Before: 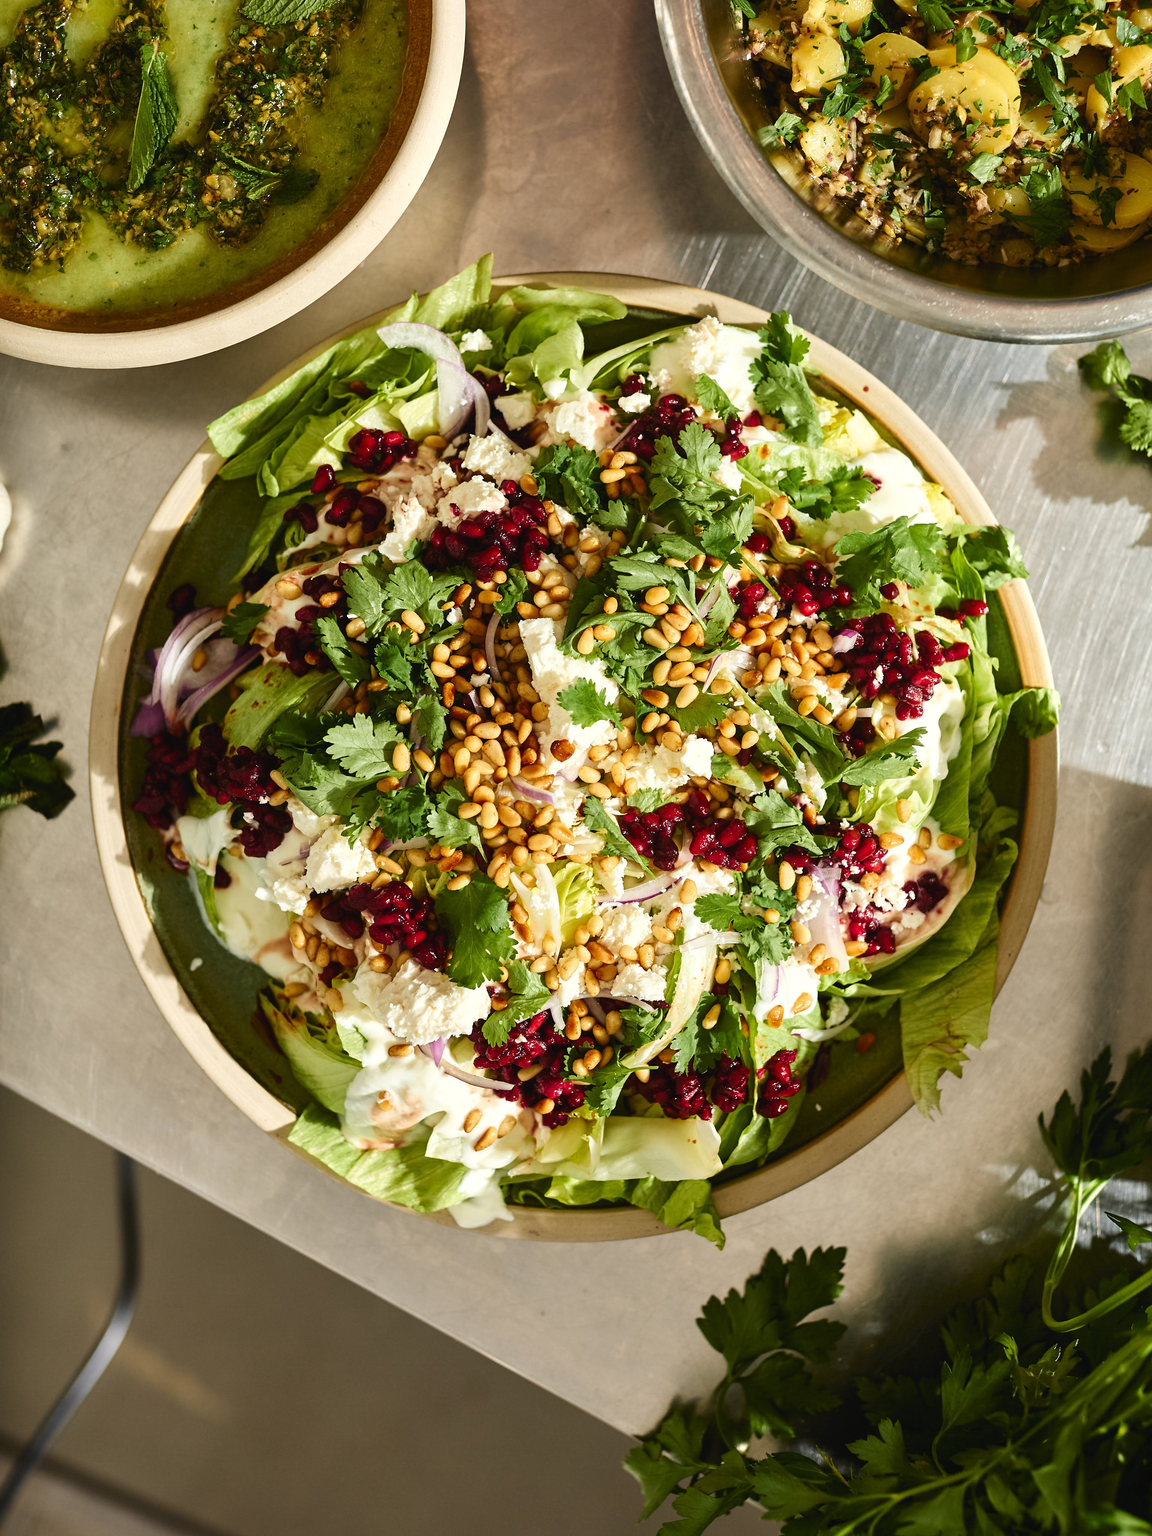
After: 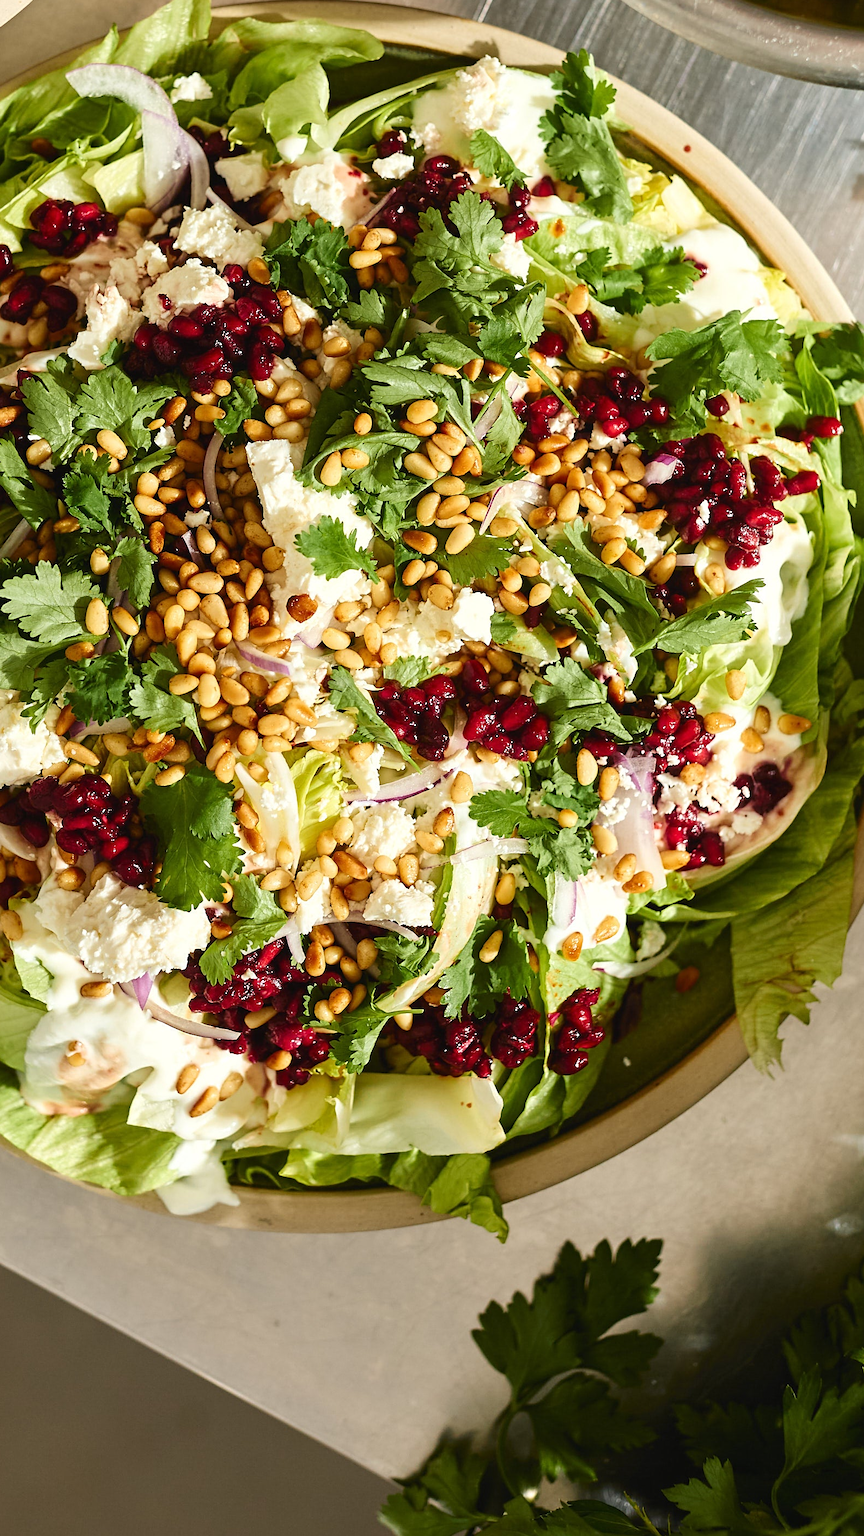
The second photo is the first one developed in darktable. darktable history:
crop and rotate: left 28.256%, top 17.734%, right 12.656%, bottom 3.573%
sharpen: amount 0.2
